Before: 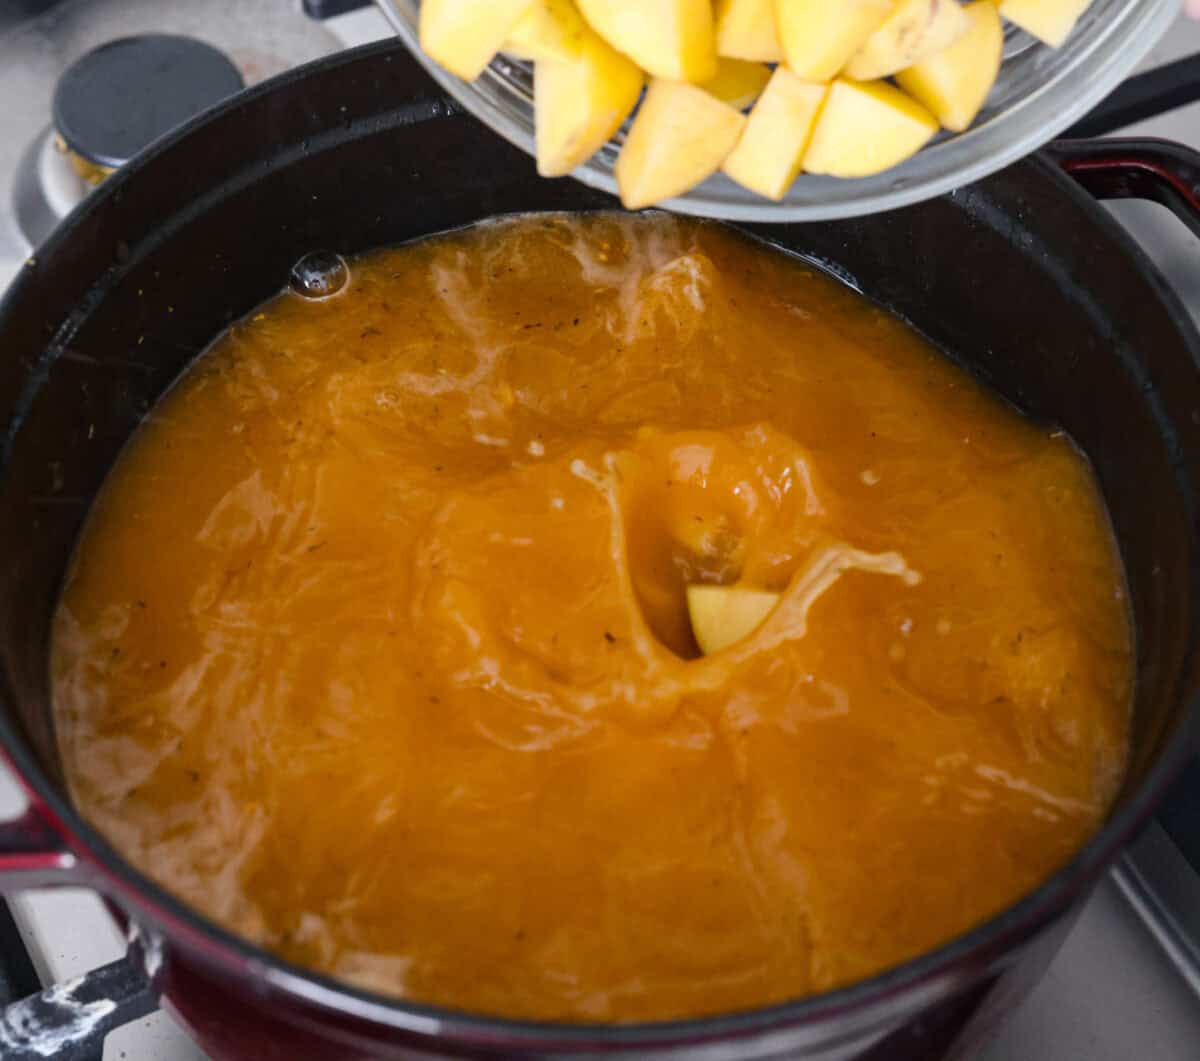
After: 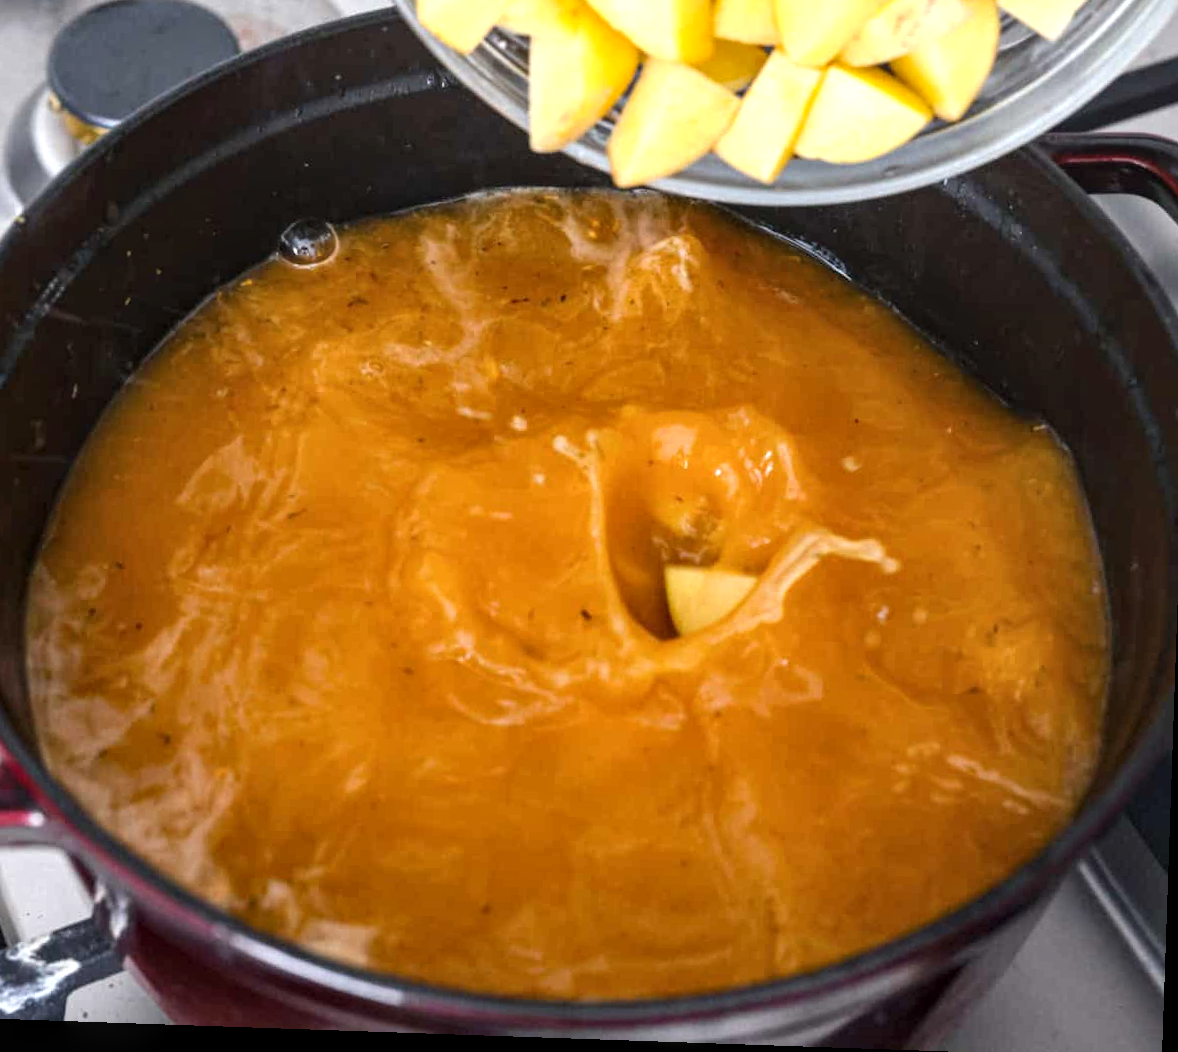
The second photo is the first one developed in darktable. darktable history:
exposure: black level correction 0, exposure 0.498 EV, compensate highlight preservation false
local contrast: on, module defaults
crop and rotate: angle -1.98°, left 3.134%, top 3.995%, right 1.513%, bottom 0.444%
